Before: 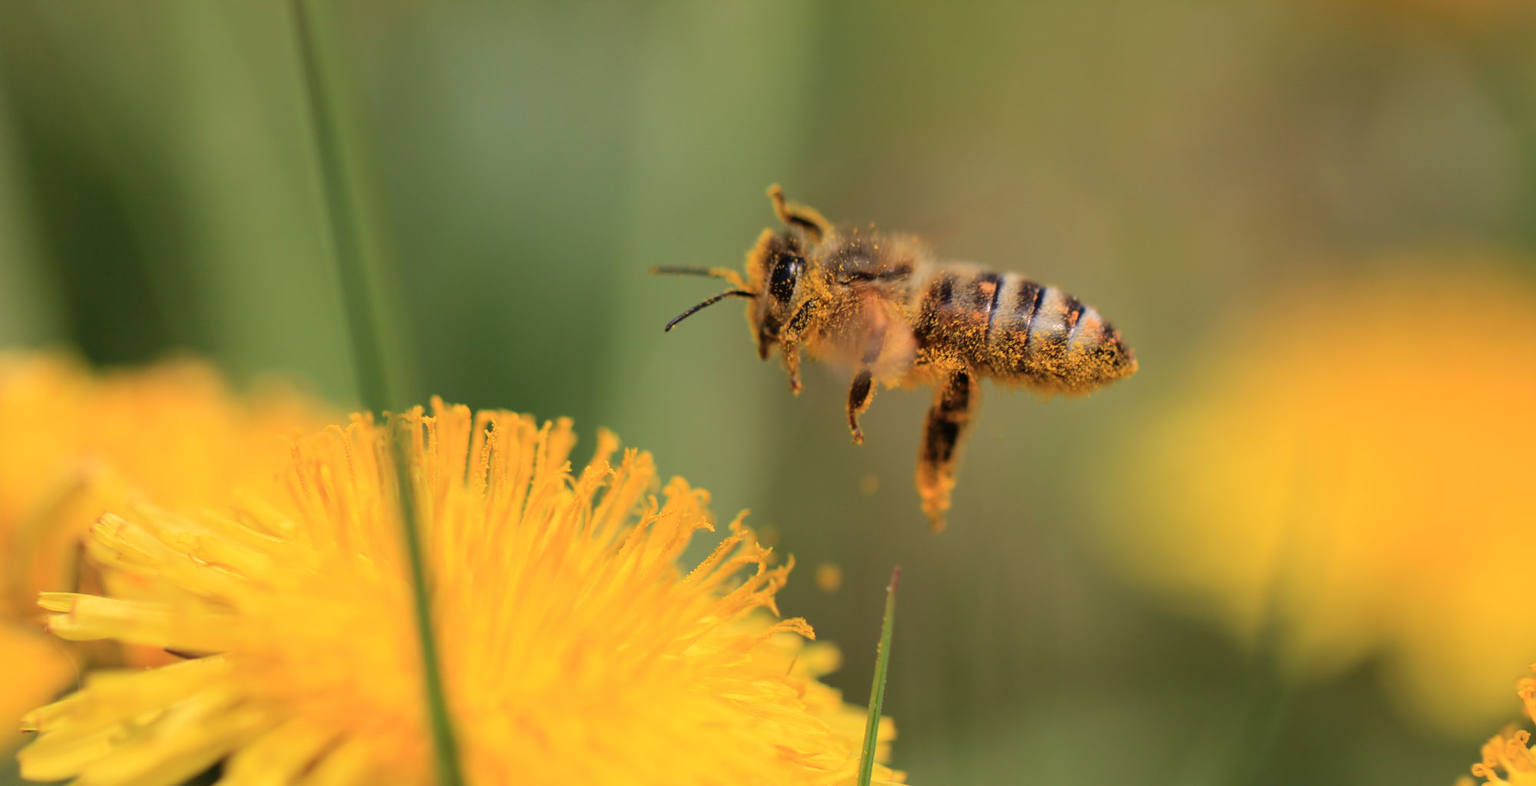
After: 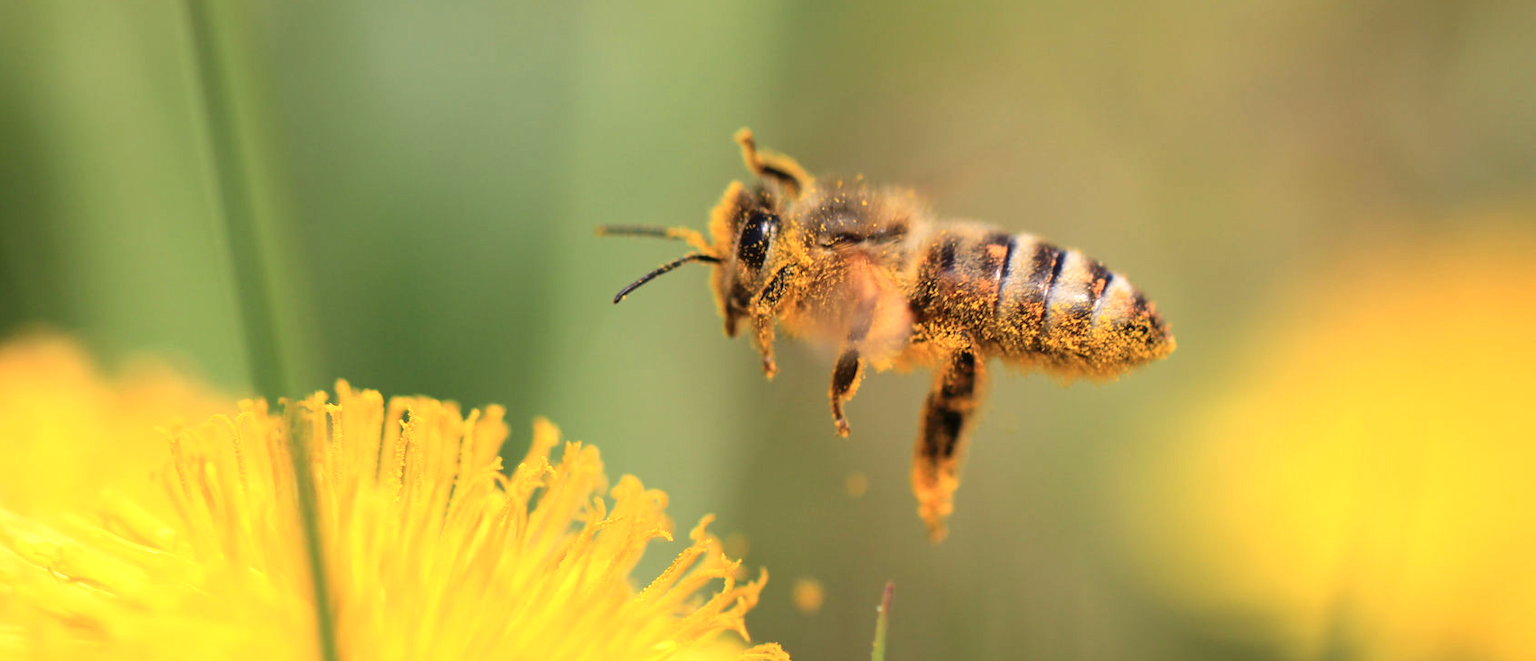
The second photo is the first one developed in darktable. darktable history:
exposure: exposure 0.658 EV, compensate exposure bias true, compensate highlight preservation false
crop and rotate: left 9.669%, top 9.727%, right 6.12%, bottom 19.363%
